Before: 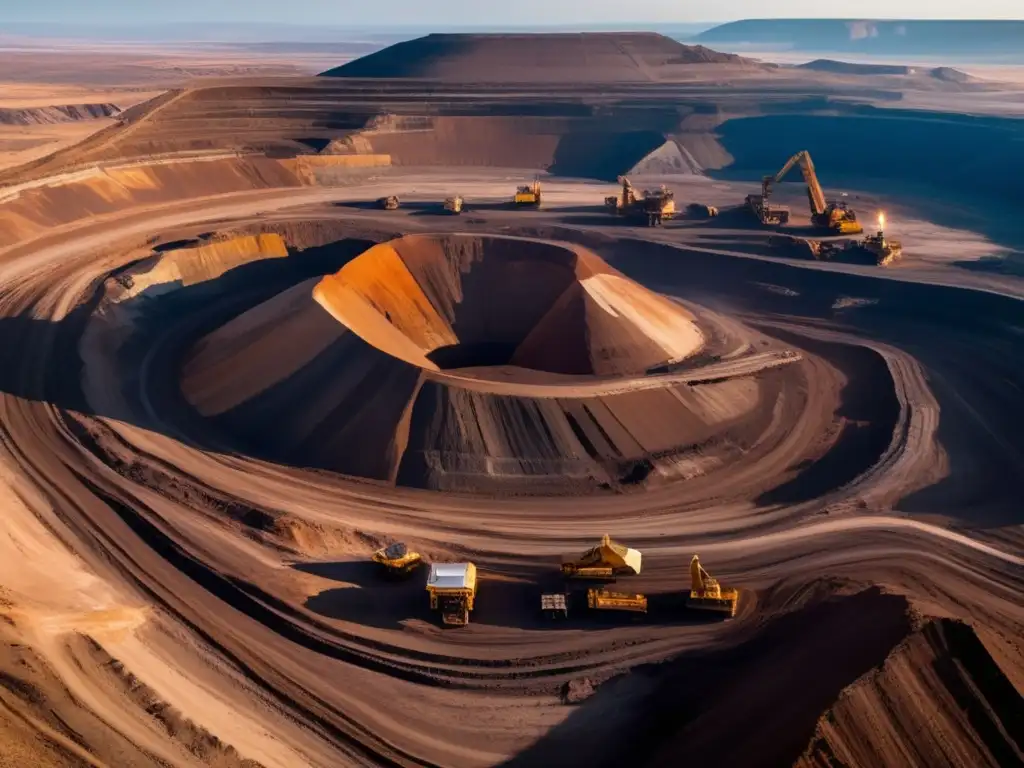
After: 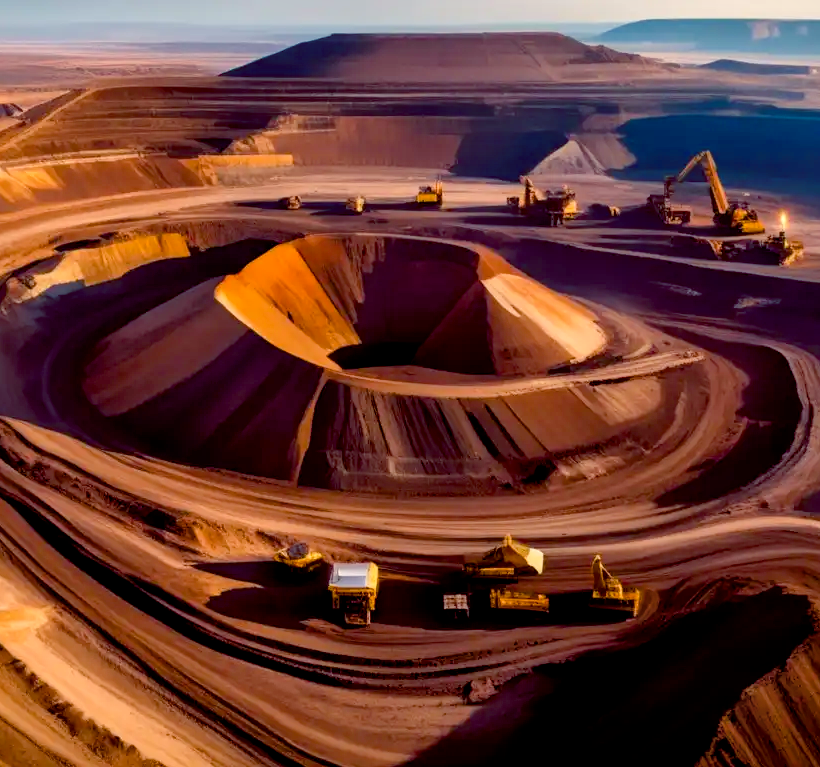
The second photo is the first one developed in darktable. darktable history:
crop and rotate: left 9.596%, right 10.286%
local contrast: mode bilateral grid, contrast 19, coarseness 49, detail 171%, midtone range 0.2
color balance rgb: power › chroma 0.52%, power › hue 215.21°, highlights gain › chroma 3.038%, highlights gain › hue 77.23°, global offset › luminance -0.21%, global offset › chroma 0.261%, linear chroma grading › global chroma 8.768%, perceptual saturation grading › global saturation 20.359%, perceptual saturation grading › highlights -19.977%, perceptual saturation grading › shadows 29.381%, global vibrance 14.554%
